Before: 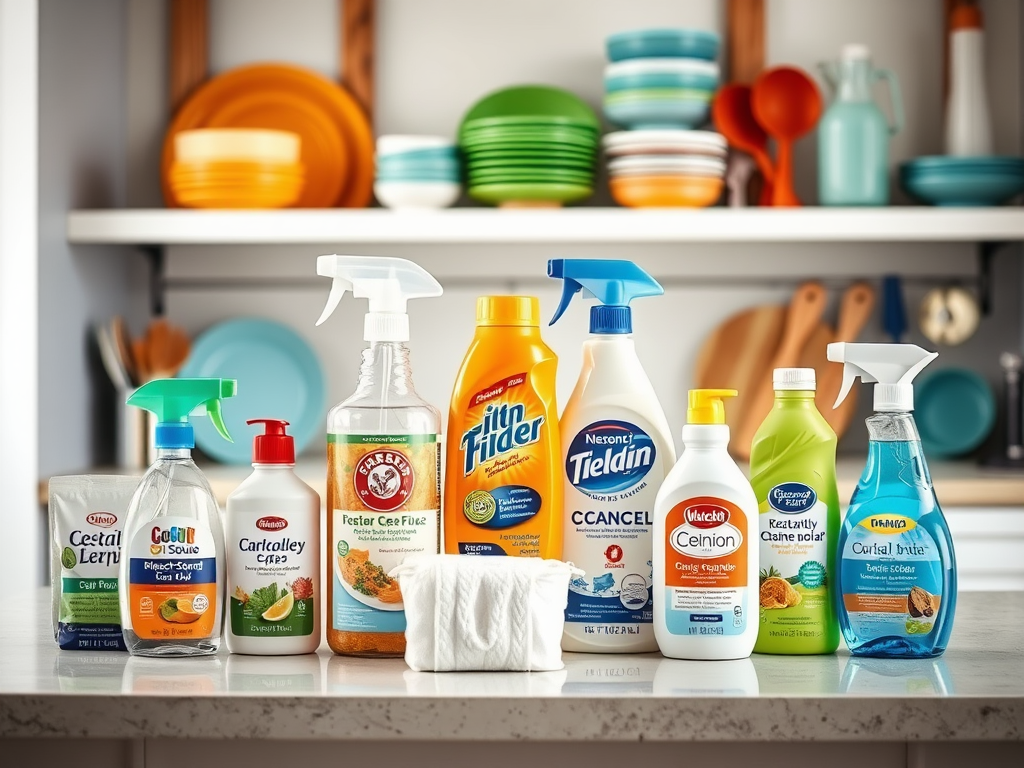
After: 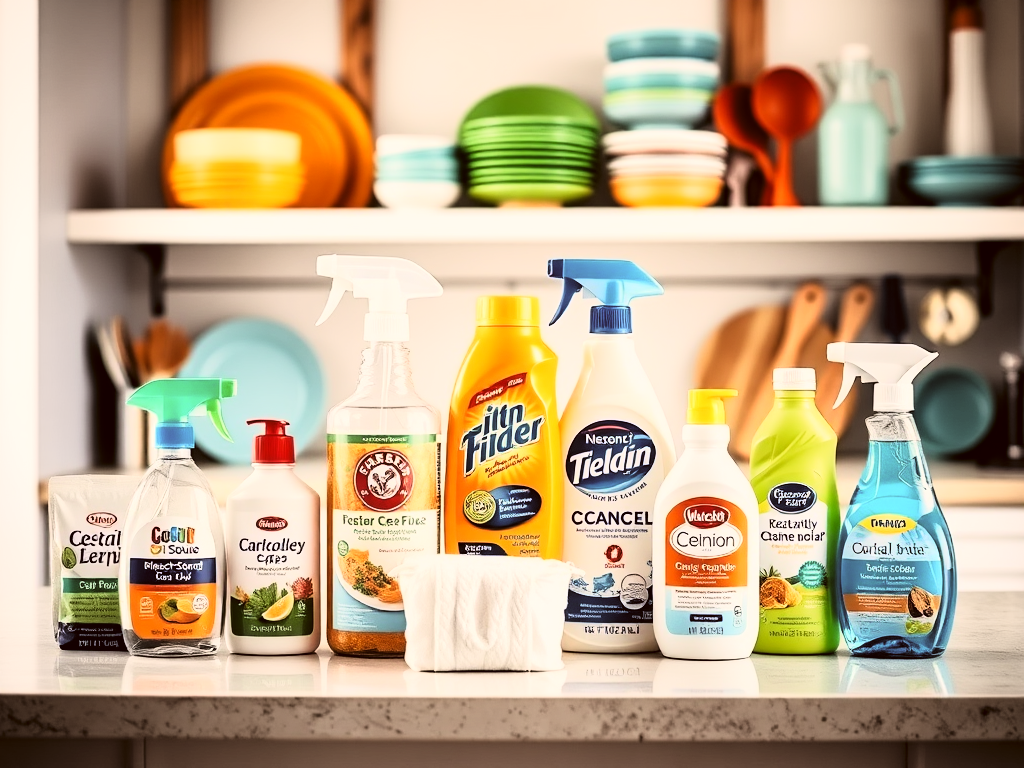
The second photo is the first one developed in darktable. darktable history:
color correction: highlights a* 6.27, highlights b* 8.19, shadows a* 5.94, shadows b* 7.23, saturation 0.9
tone curve: curves: ch0 [(0.016, 0.011) (0.094, 0.016) (0.469, 0.508) (0.721, 0.862) (1, 1)], color space Lab, linked channels, preserve colors none
